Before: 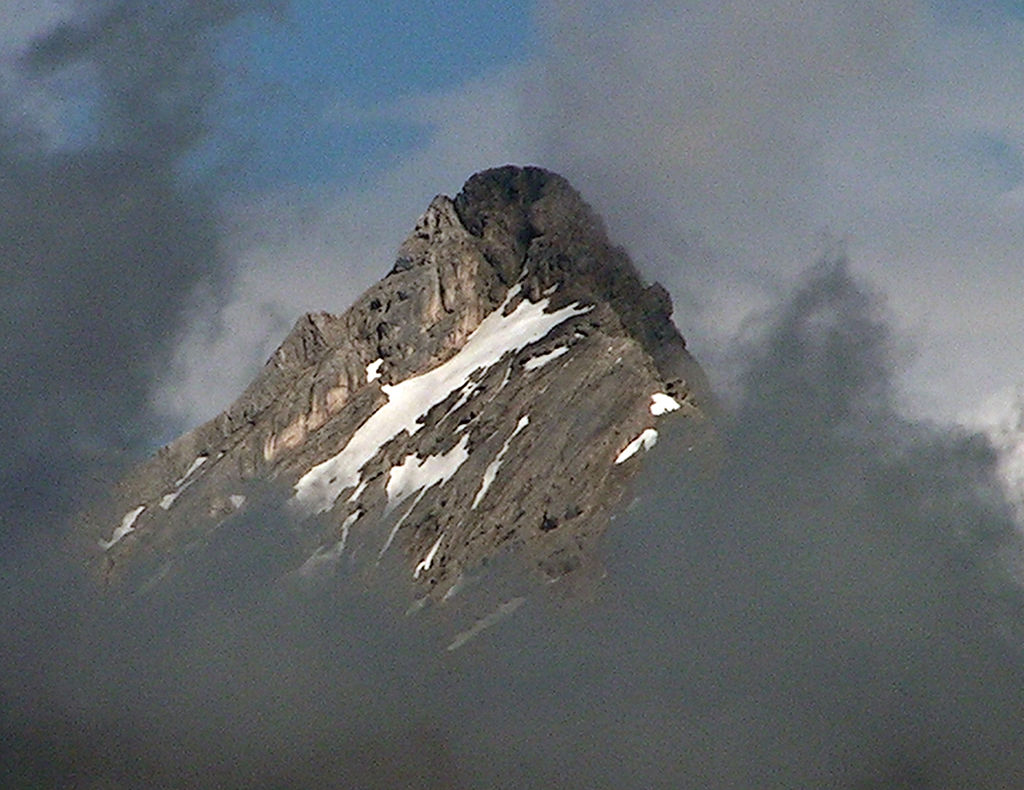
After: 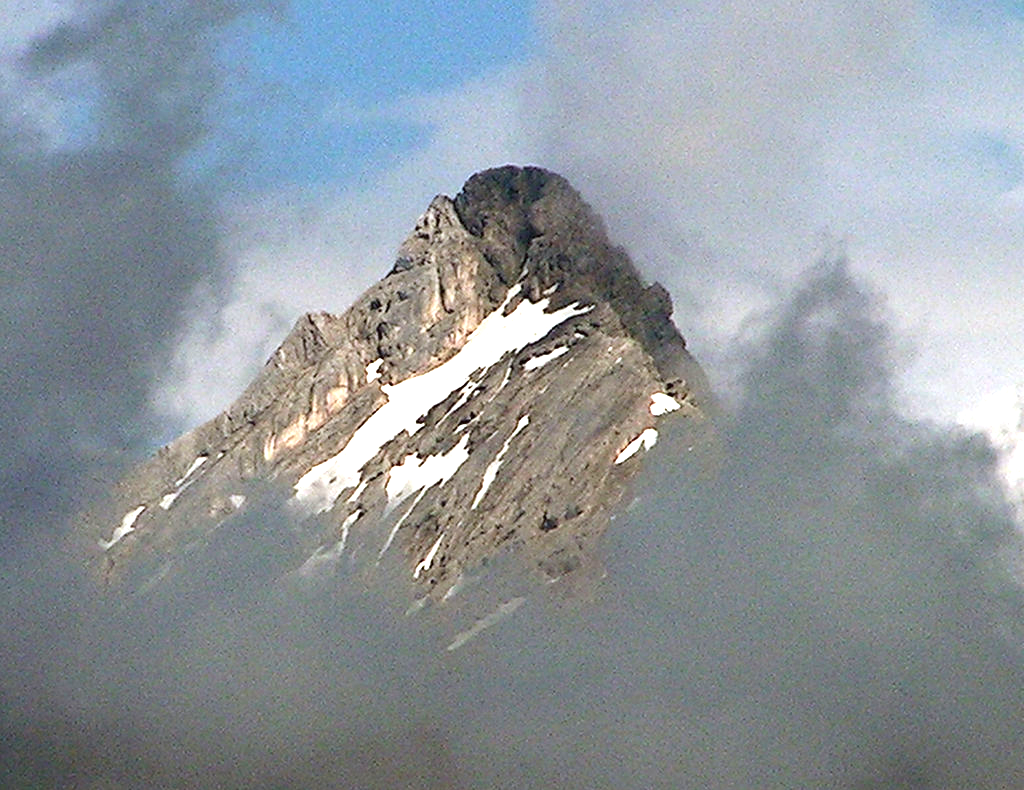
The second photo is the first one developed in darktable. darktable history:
exposure: exposure 1.143 EV, compensate highlight preservation false
